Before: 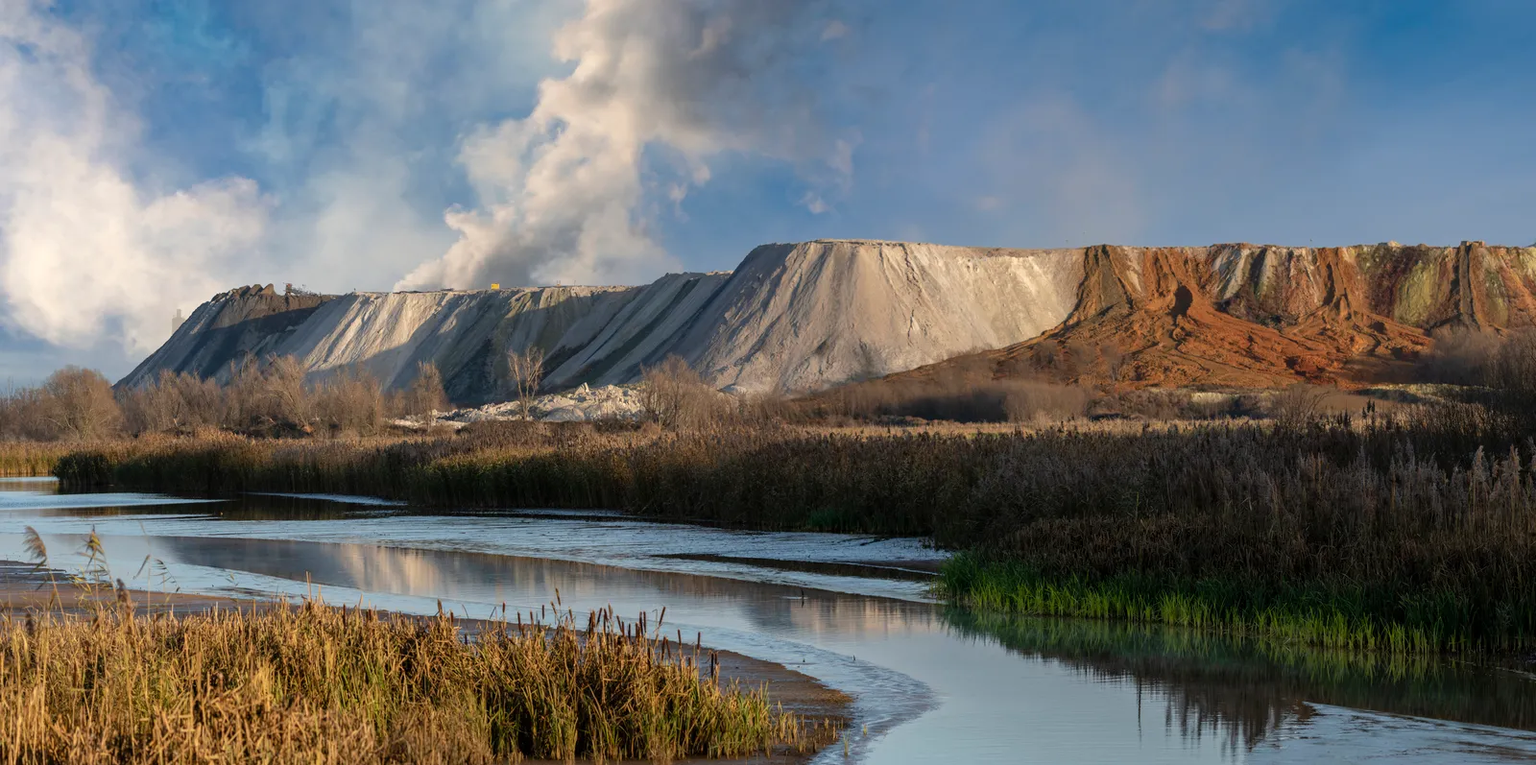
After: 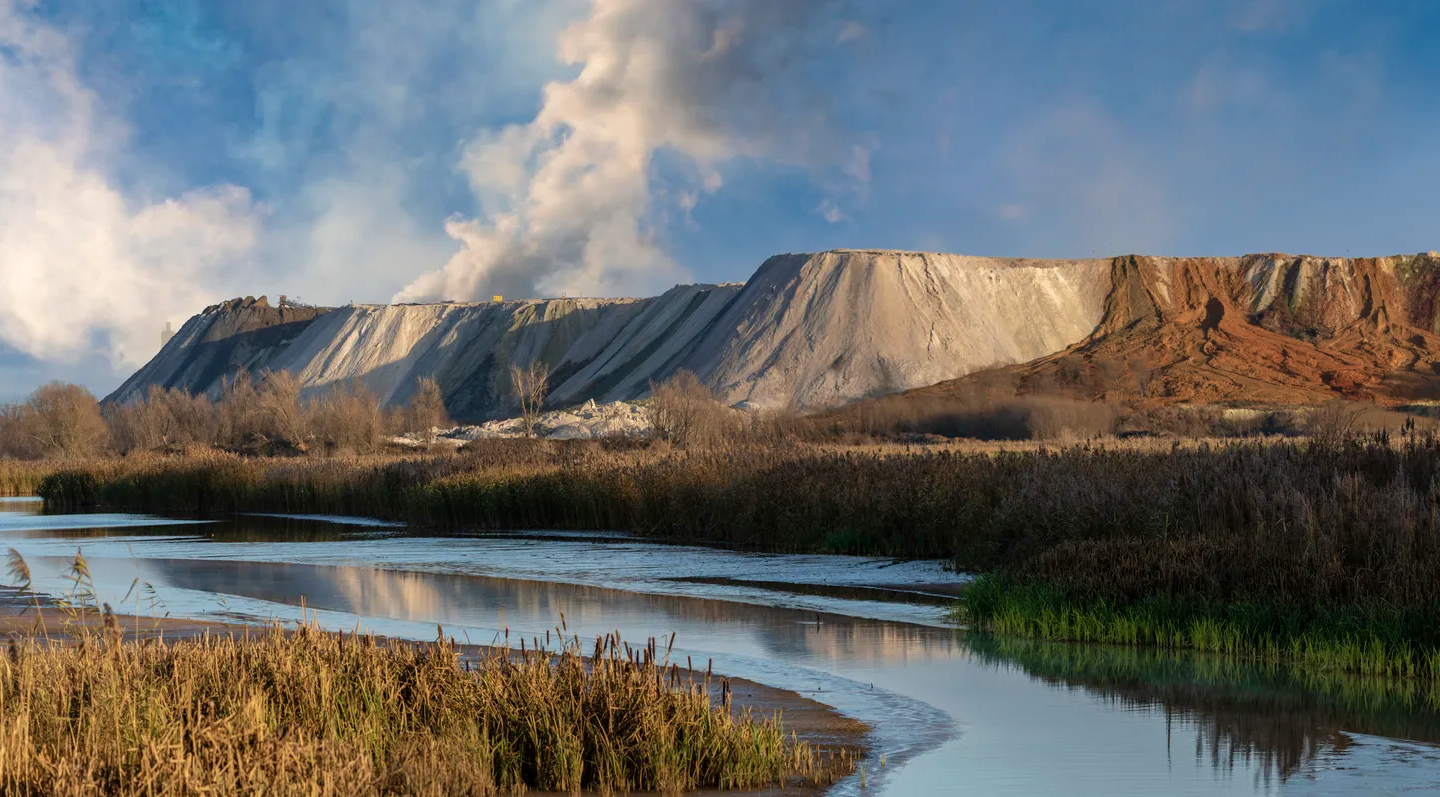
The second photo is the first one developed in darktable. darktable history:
crop and rotate: left 1.141%, right 8.856%
velvia: on, module defaults
contrast brightness saturation: contrast 0.01, saturation -0.054
